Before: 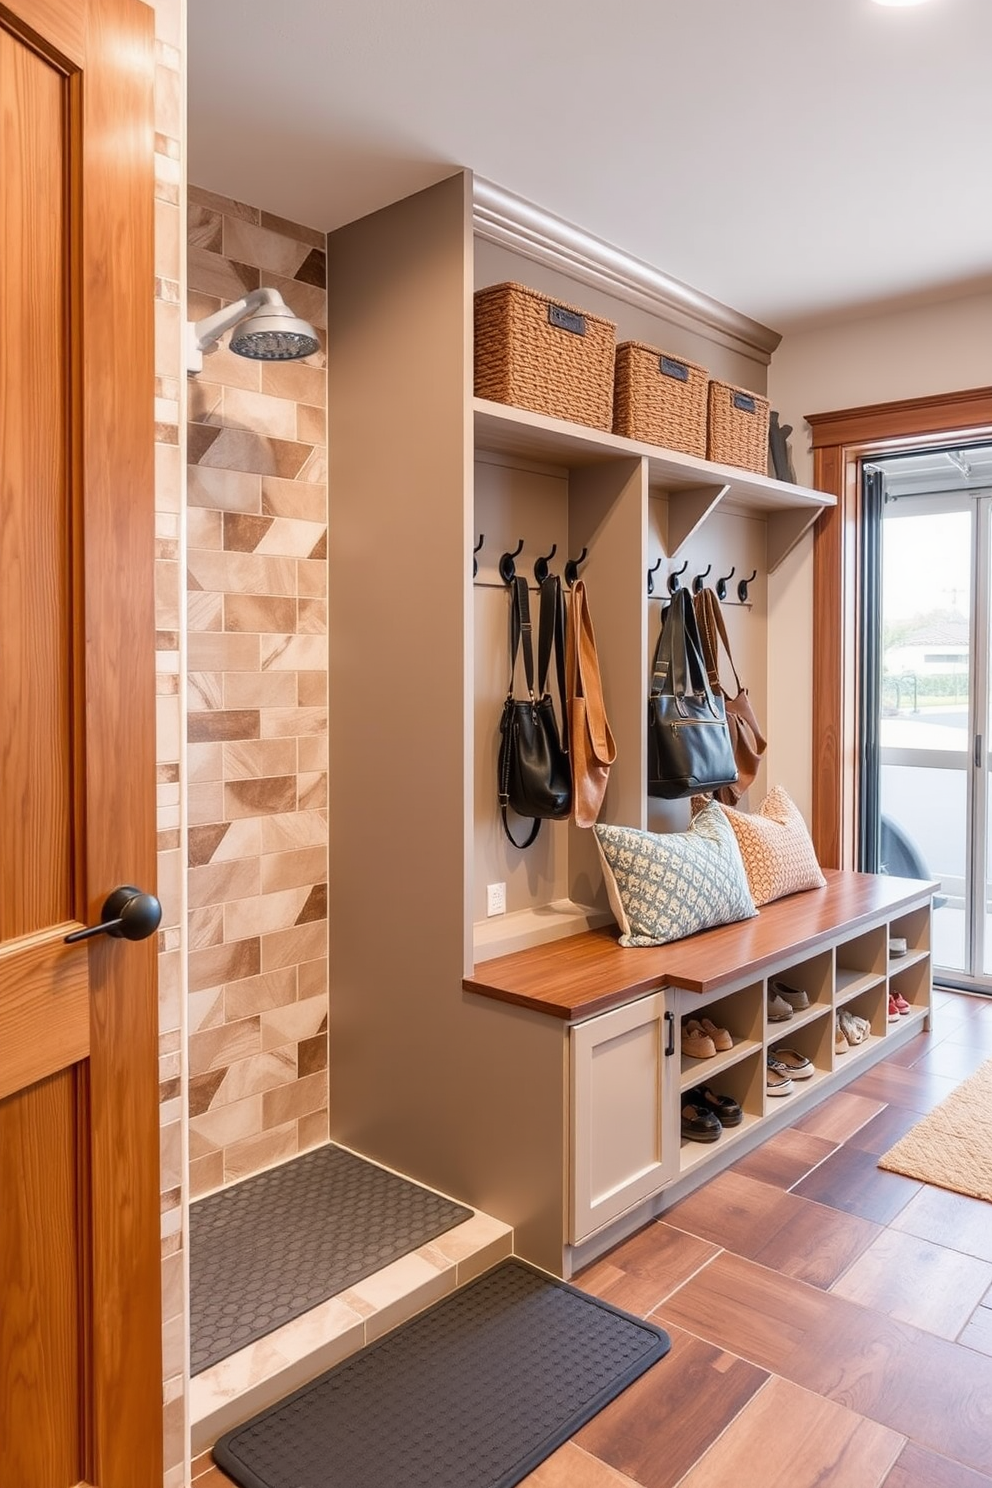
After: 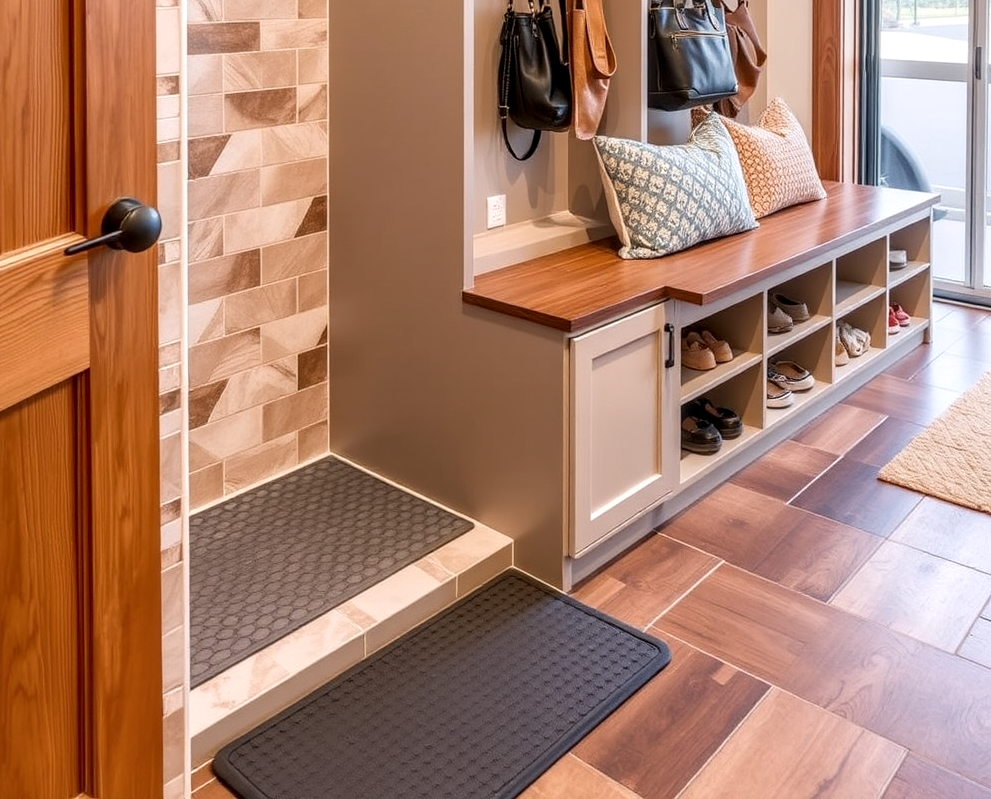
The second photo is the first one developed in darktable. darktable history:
sharpen: radius 2.883, amount 0.868, threshold 47.523
white balance: red 1.004, blue 1.024
crop and rotate: top 46.237%
local contrast: detail 130%
